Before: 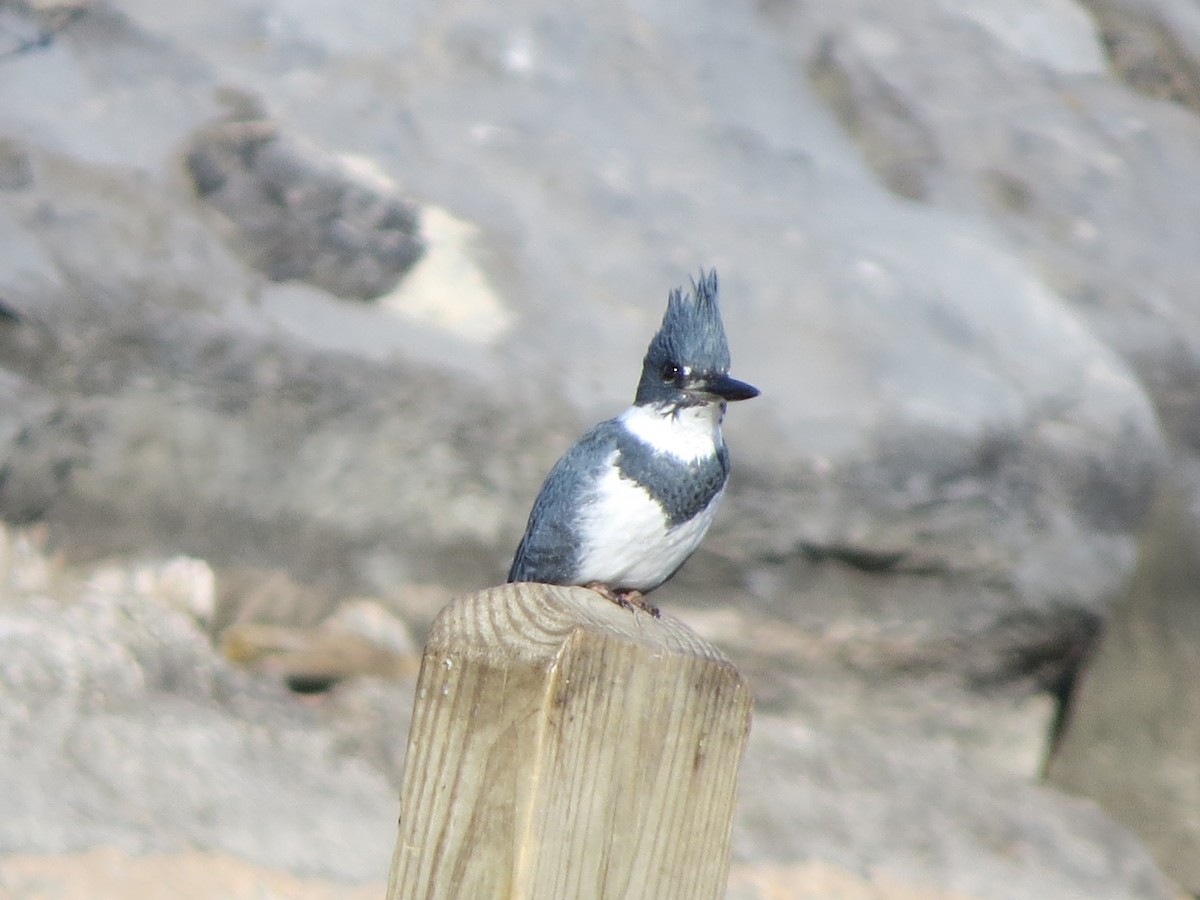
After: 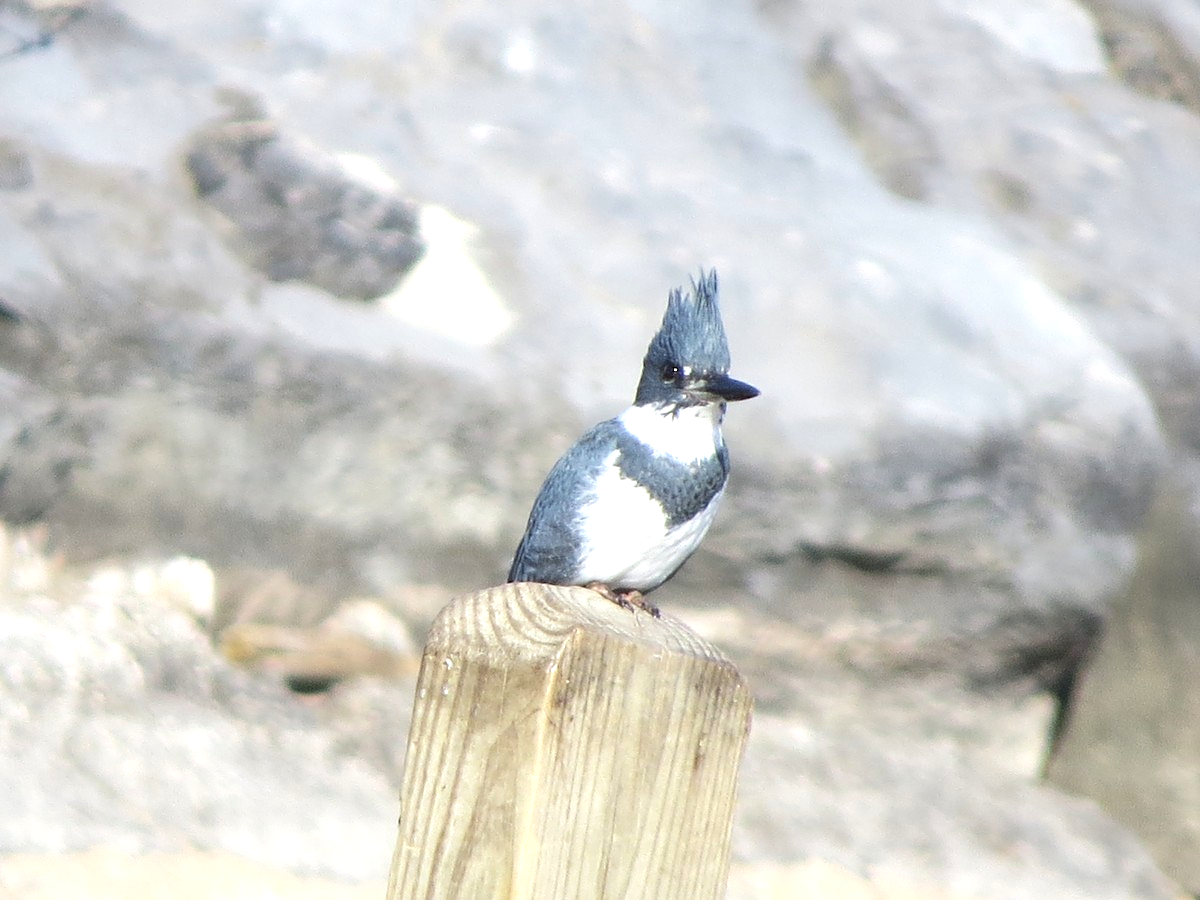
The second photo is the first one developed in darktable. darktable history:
sharpen: amount 0.201
exposure: exposure 0.642 EV, compensate highlight preservation false
